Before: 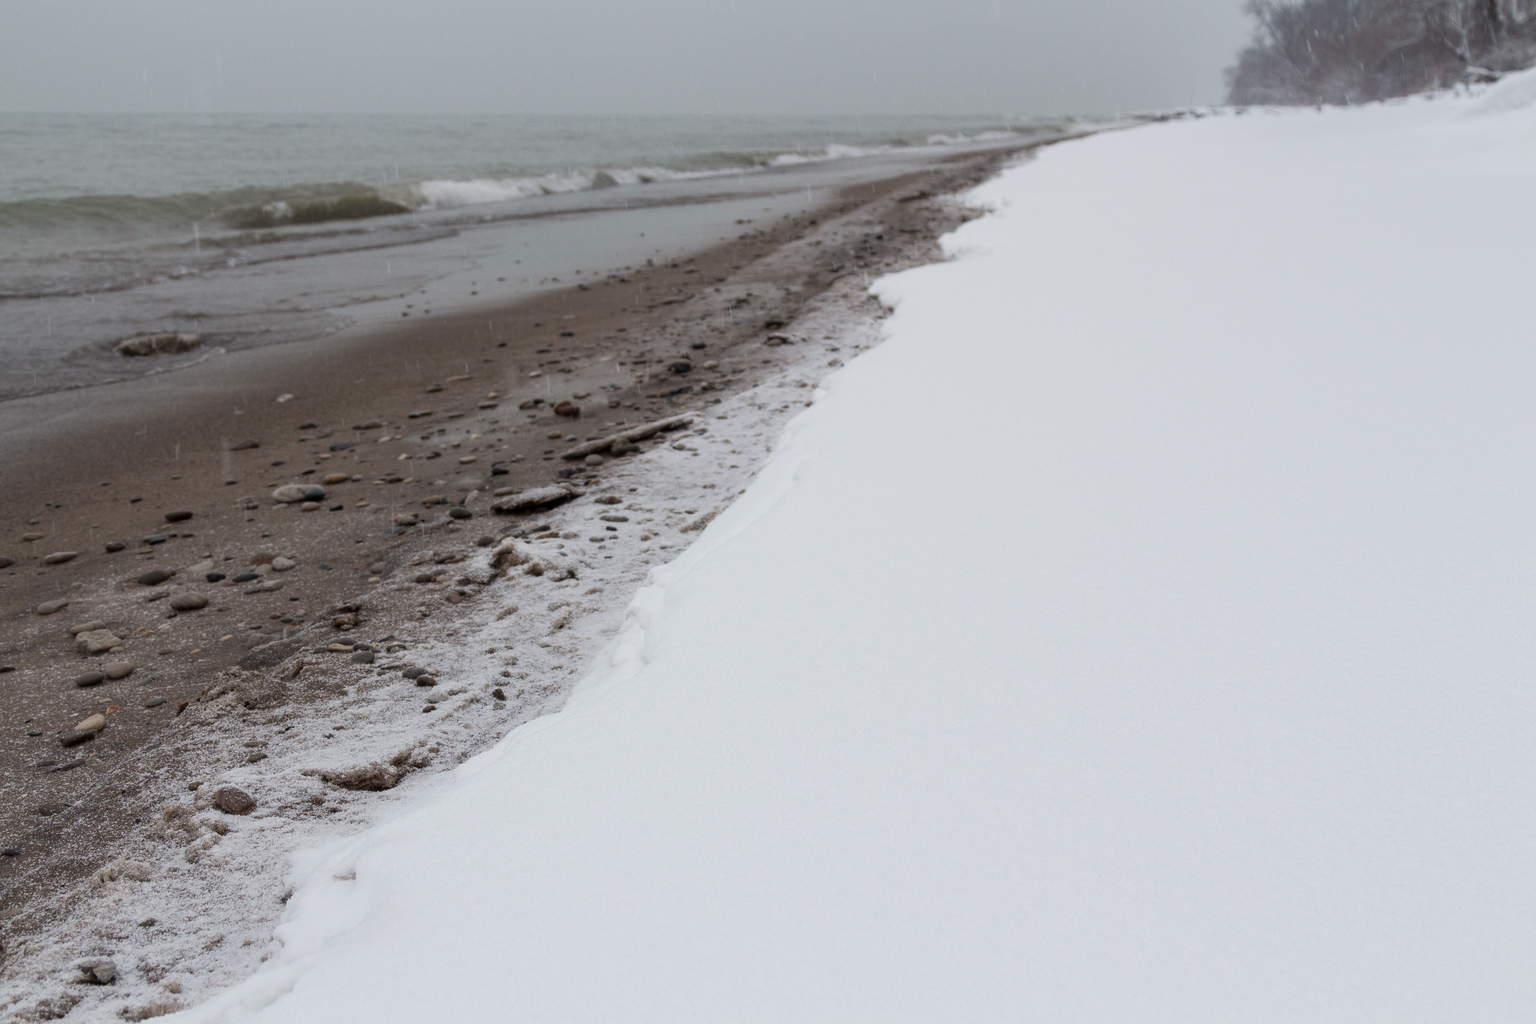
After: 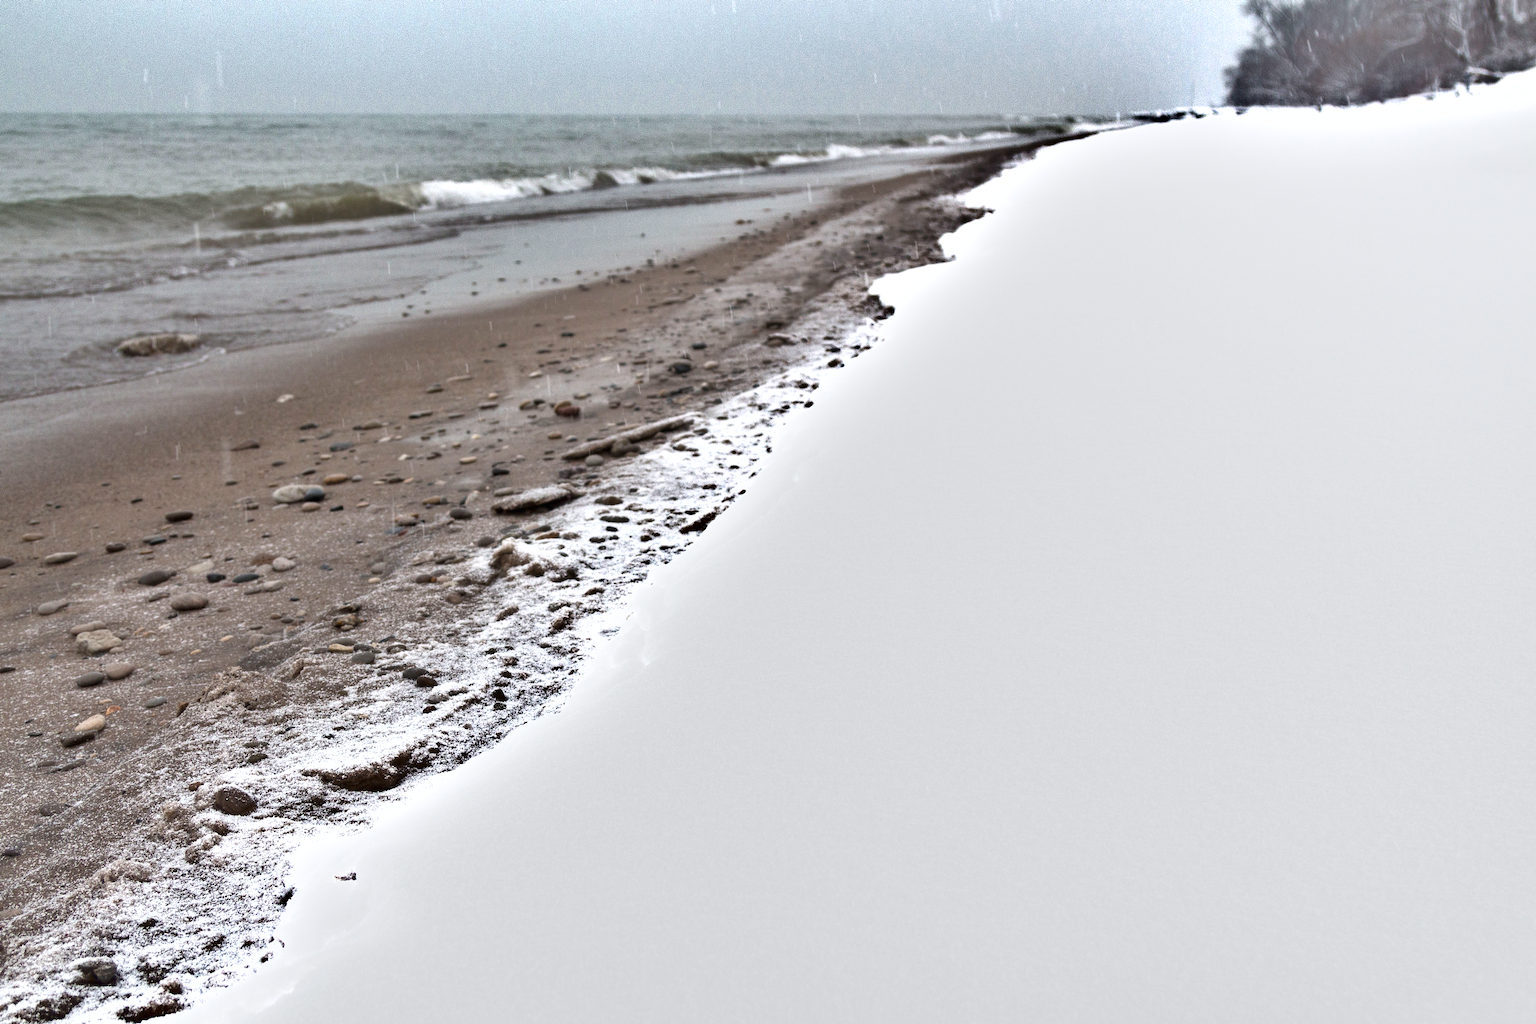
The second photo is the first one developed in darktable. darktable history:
shadows and highlights: radius 105.76, shadows 40.39, highlights -72.47, low approximation 0.01, soften with gaussian
exposure: black level correction 0, exposure 1.125 EV, compensate highlight preservation false
